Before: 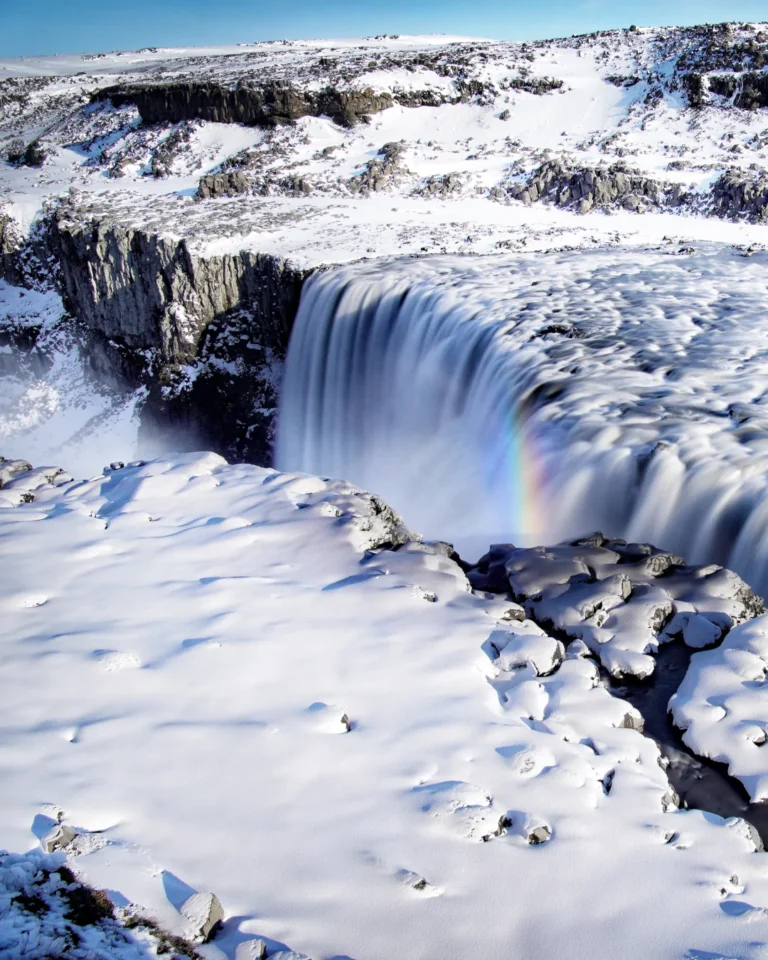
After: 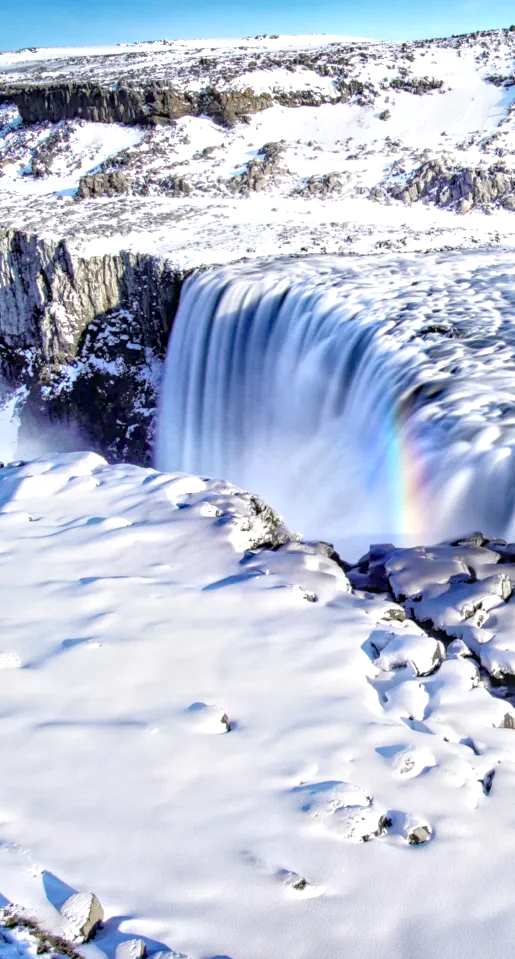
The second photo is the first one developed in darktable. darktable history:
crop and rotate: left 15.7%, right 17.175%
tone equalizer: -8 EV 1.99 EV, -7 EV 1.98 EV, -6 EV 1.99 EV, -5 EV 1.98 EV, -4 EV 1.97 EV, -3 EV 1.47 EV, -2 EV 0.973 EV, -1 EV 0.487 EV, mask exposure compensation -0.506 EV
local contrast: detail 130%
color balance rgb: perceptual saturation grading › global saturation 9.908%
